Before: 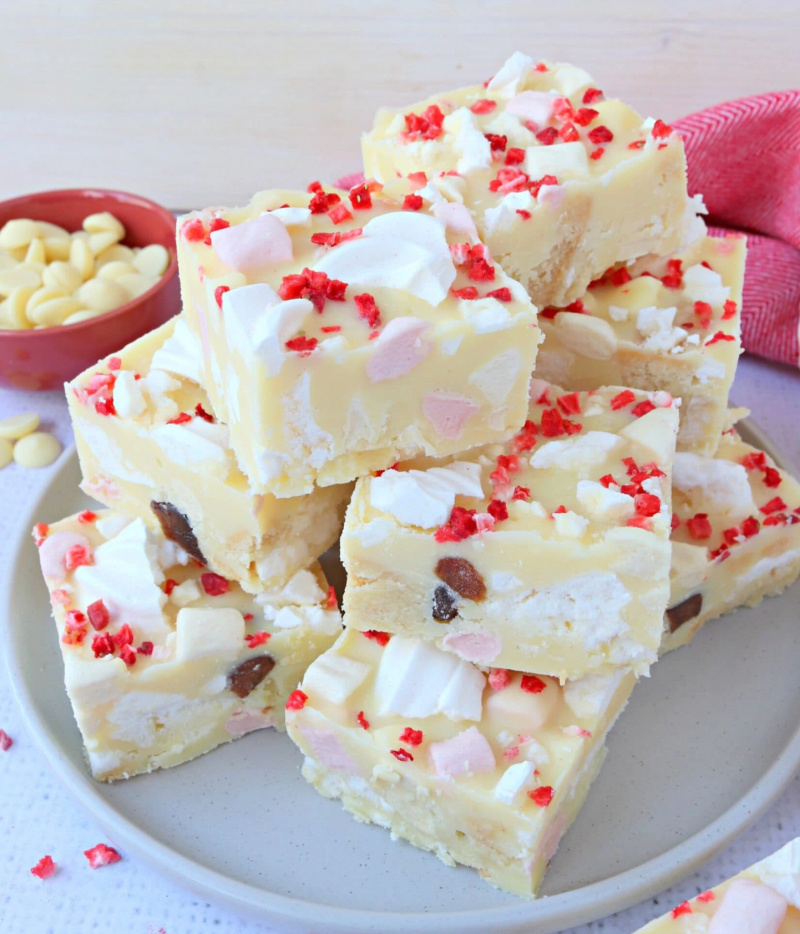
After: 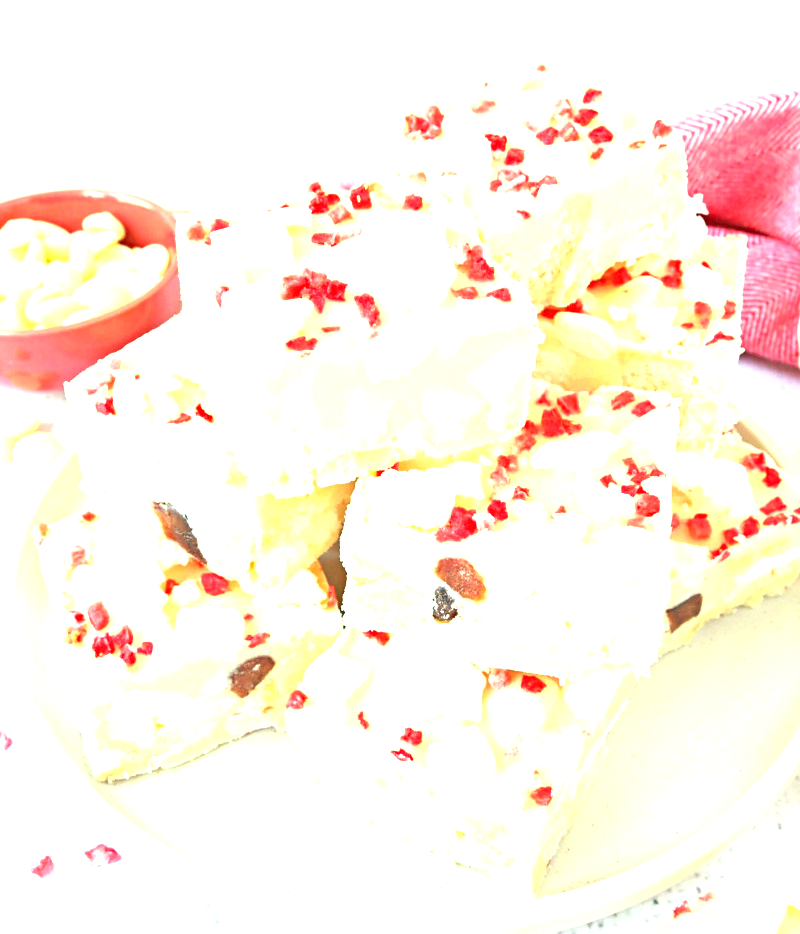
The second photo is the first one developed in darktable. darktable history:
color balance: mode lift, gamma, gain (sRGB), lift [1, 0.69, 1, 1], gamma [1, 1.482, 1, 1], gain [1, 1, 1, 0.802]
sharpen: amount 0.2
exposure: black level correction 0, exposure 2.088 EV, compensate exposure bias true, compensate highlight preservation false
